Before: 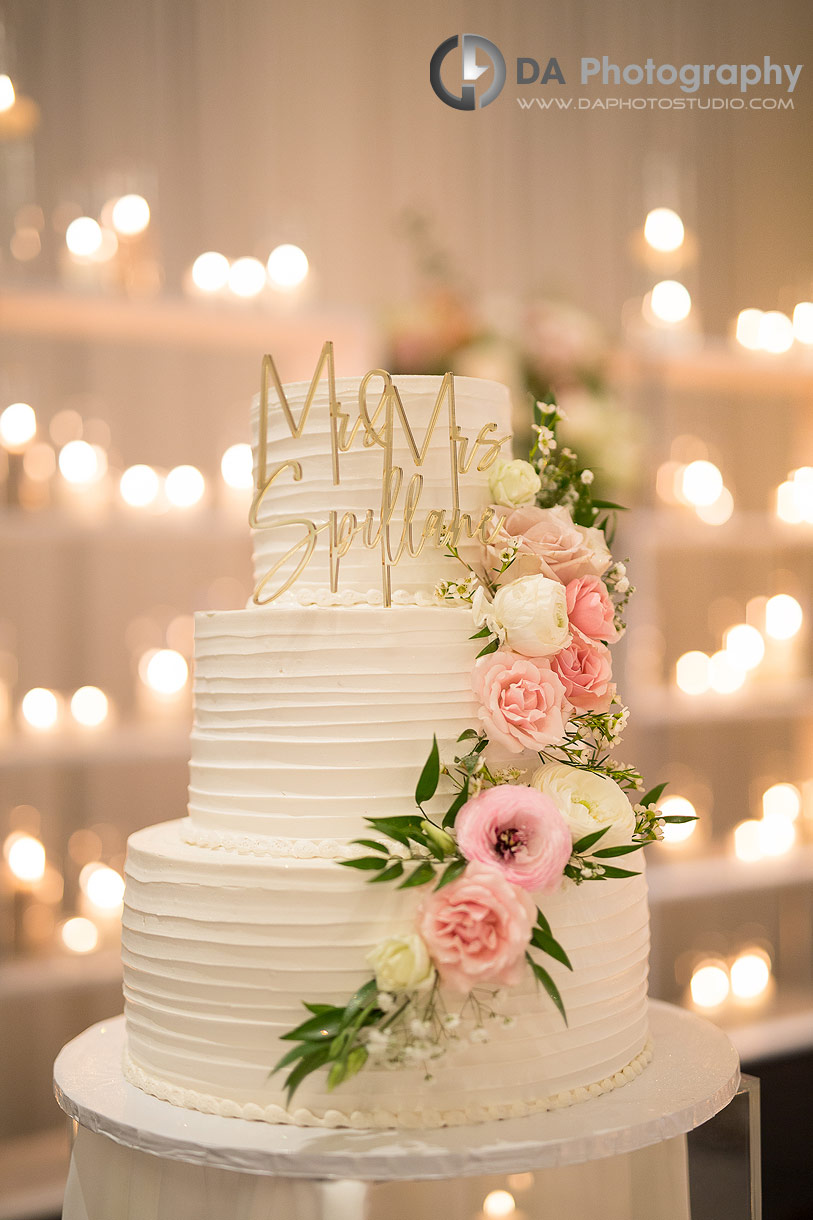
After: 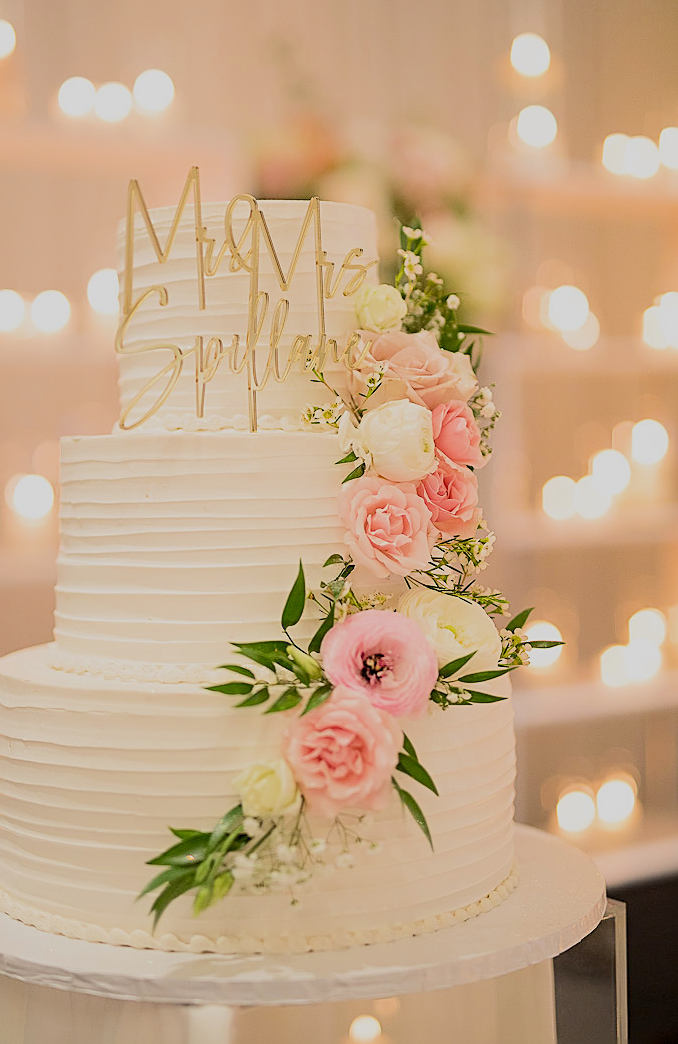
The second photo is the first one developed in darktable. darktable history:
crop: left 16.517%, top 14.389%
filmic rgb: black relative exposure -16 EV, white relative exposure 6.15 EV, hardness 5.23, preserve chrominance max RGB, color science v6 (2022), contrast in shadows safe, contrast in highlights safe
sharpen: on, module defaults
exposure: black level correction 0.001, exposure 0.498 EV, compensate exposure bias true, compensate highlight preservation false
